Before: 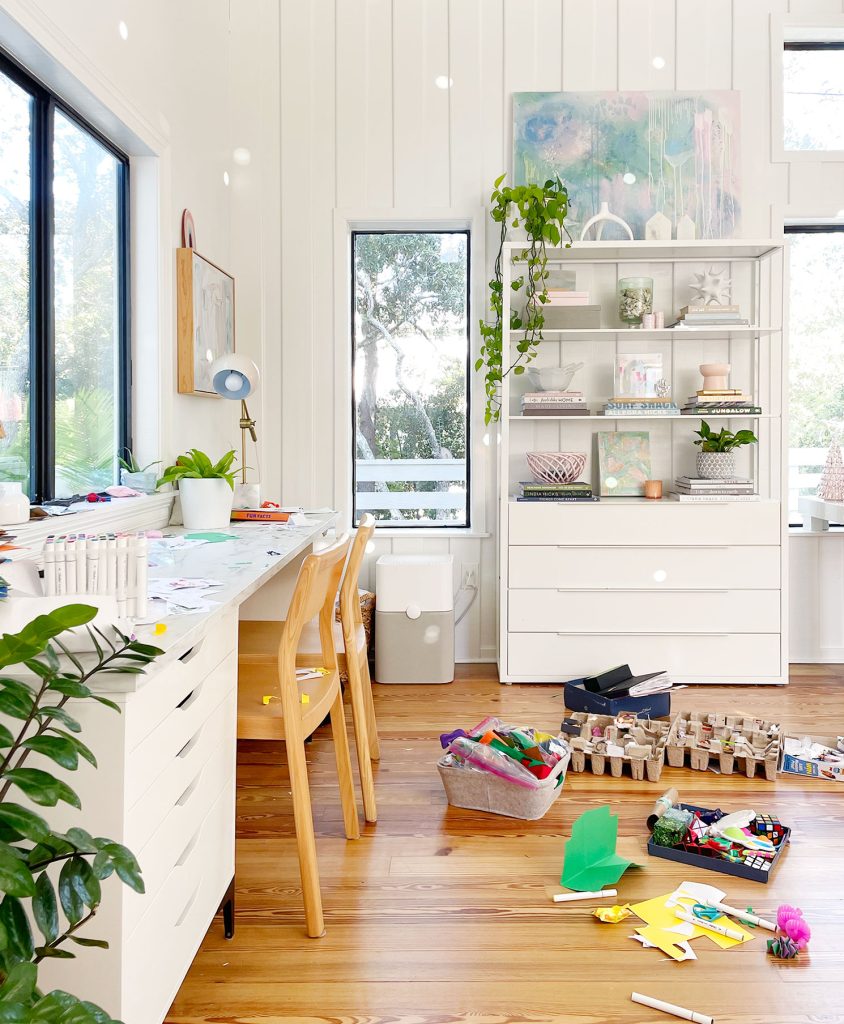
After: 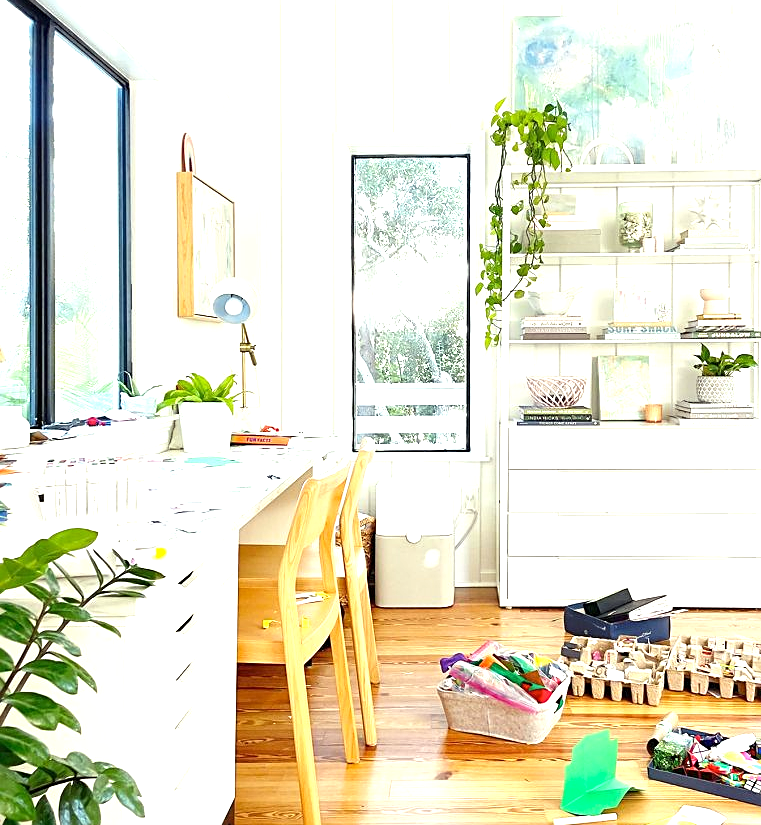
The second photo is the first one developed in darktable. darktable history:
sharpen: on, module defaults
color correction: highlights a* -4.73, highlights b* 5.06, saturation 0.97
crop: top 7.49%, right 9.717%, bottom 11.943%
exposure: black level correction 0, exposure 1 EV, compensate exposure bias true, compensate highlight preservation false
